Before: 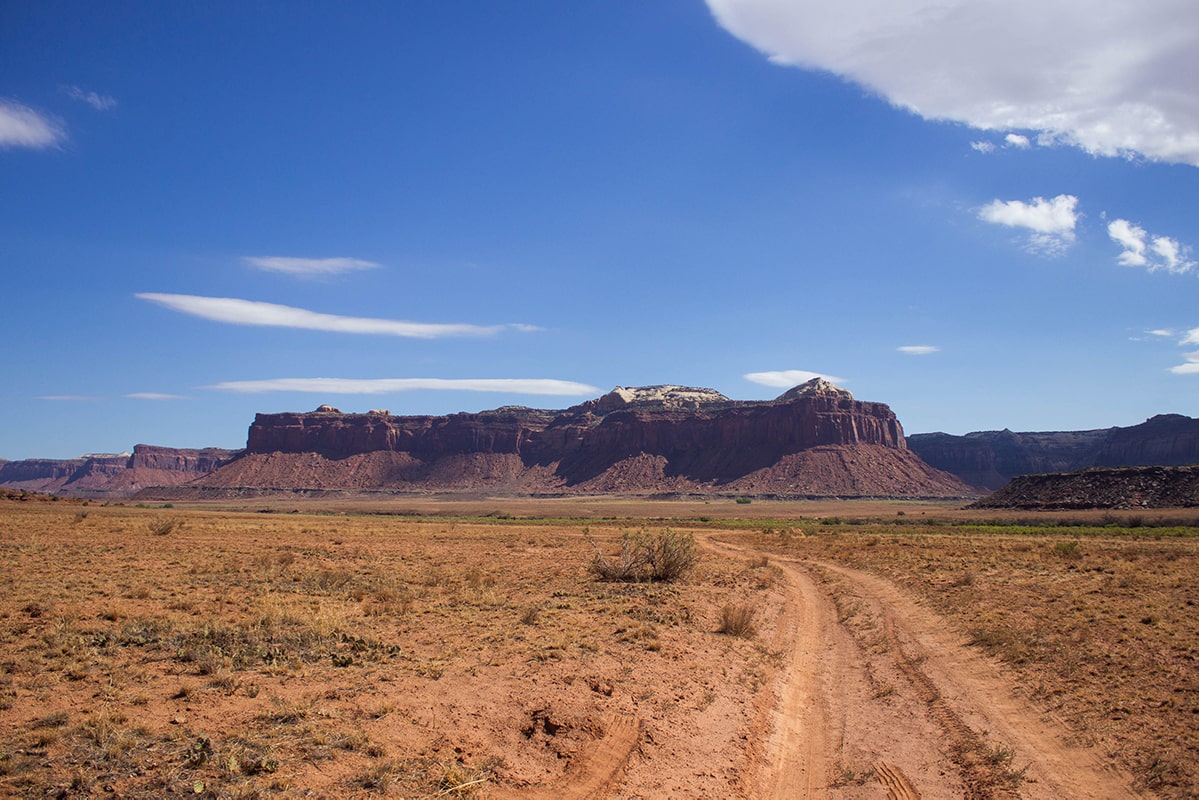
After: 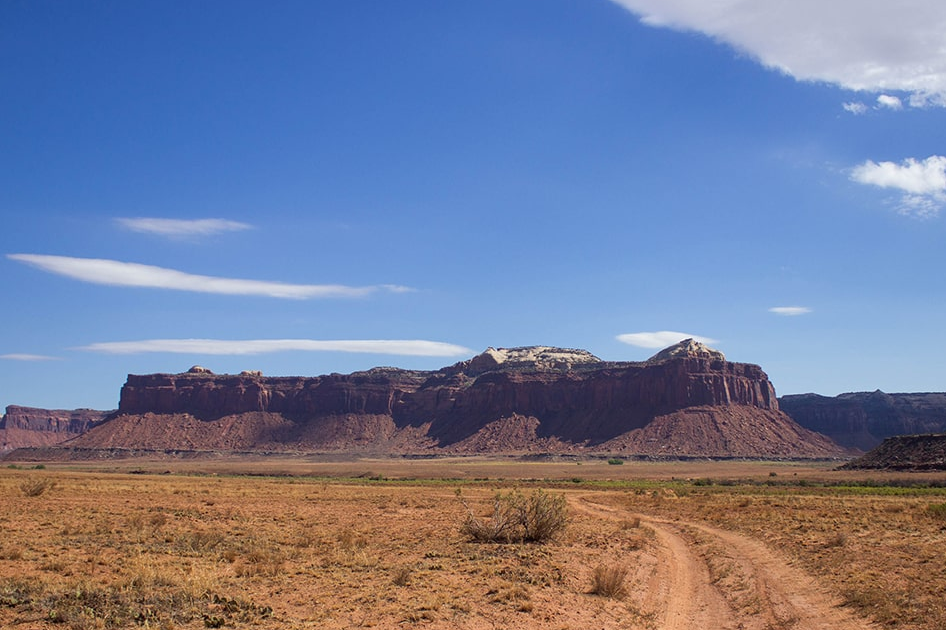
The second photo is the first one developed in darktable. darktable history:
crop and rotate: left 10.709%, top 4.985%, right 10.384%, bottom 16.257%
